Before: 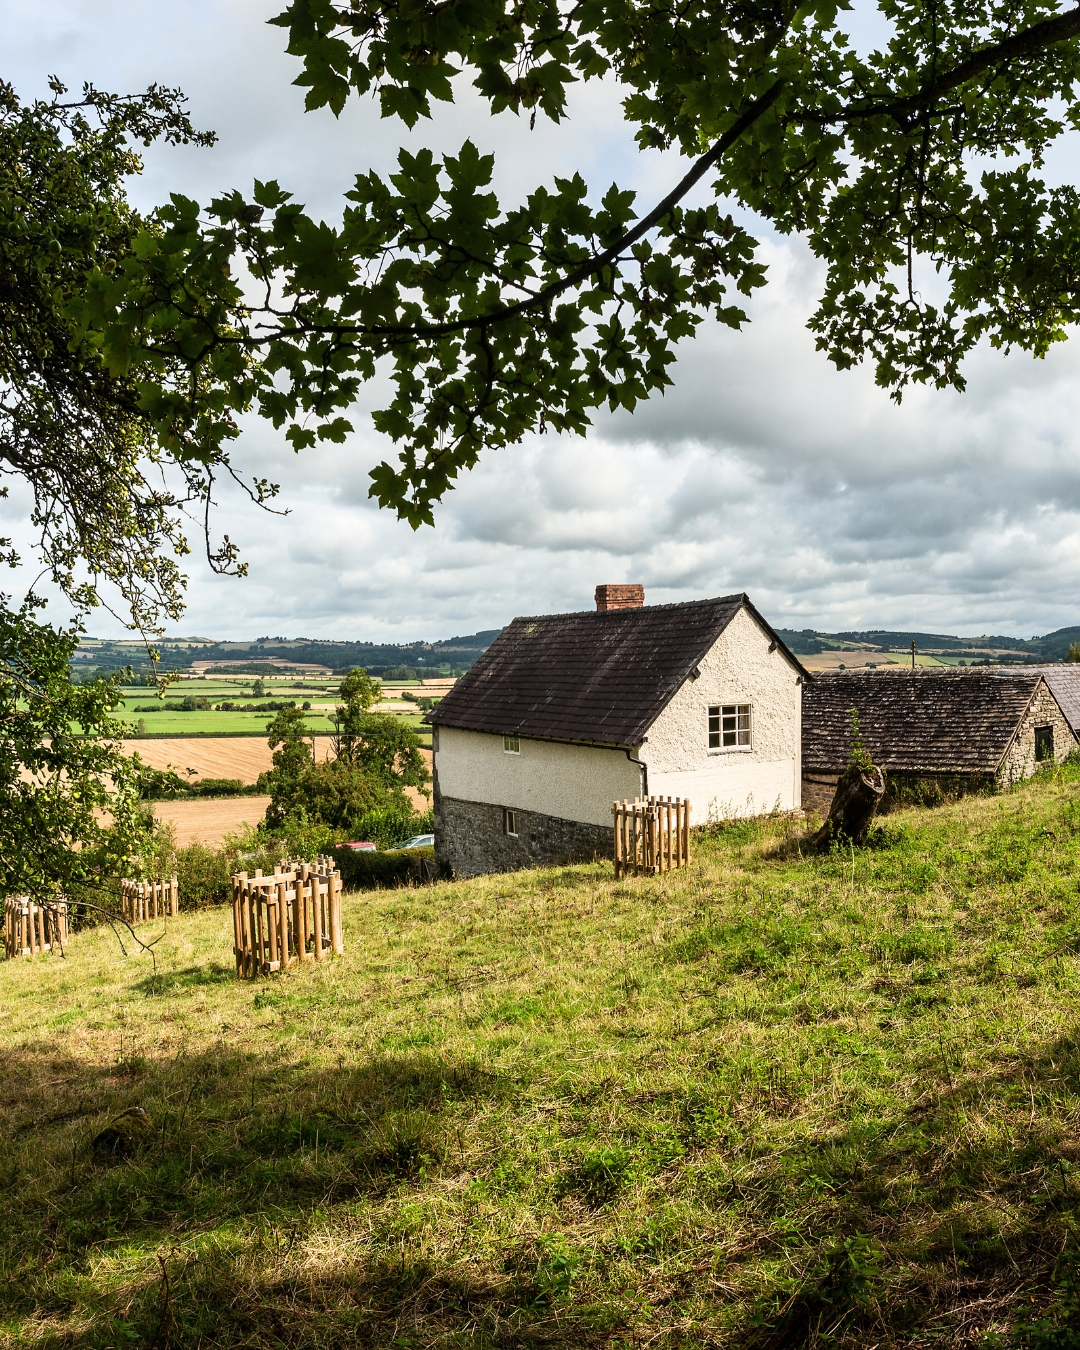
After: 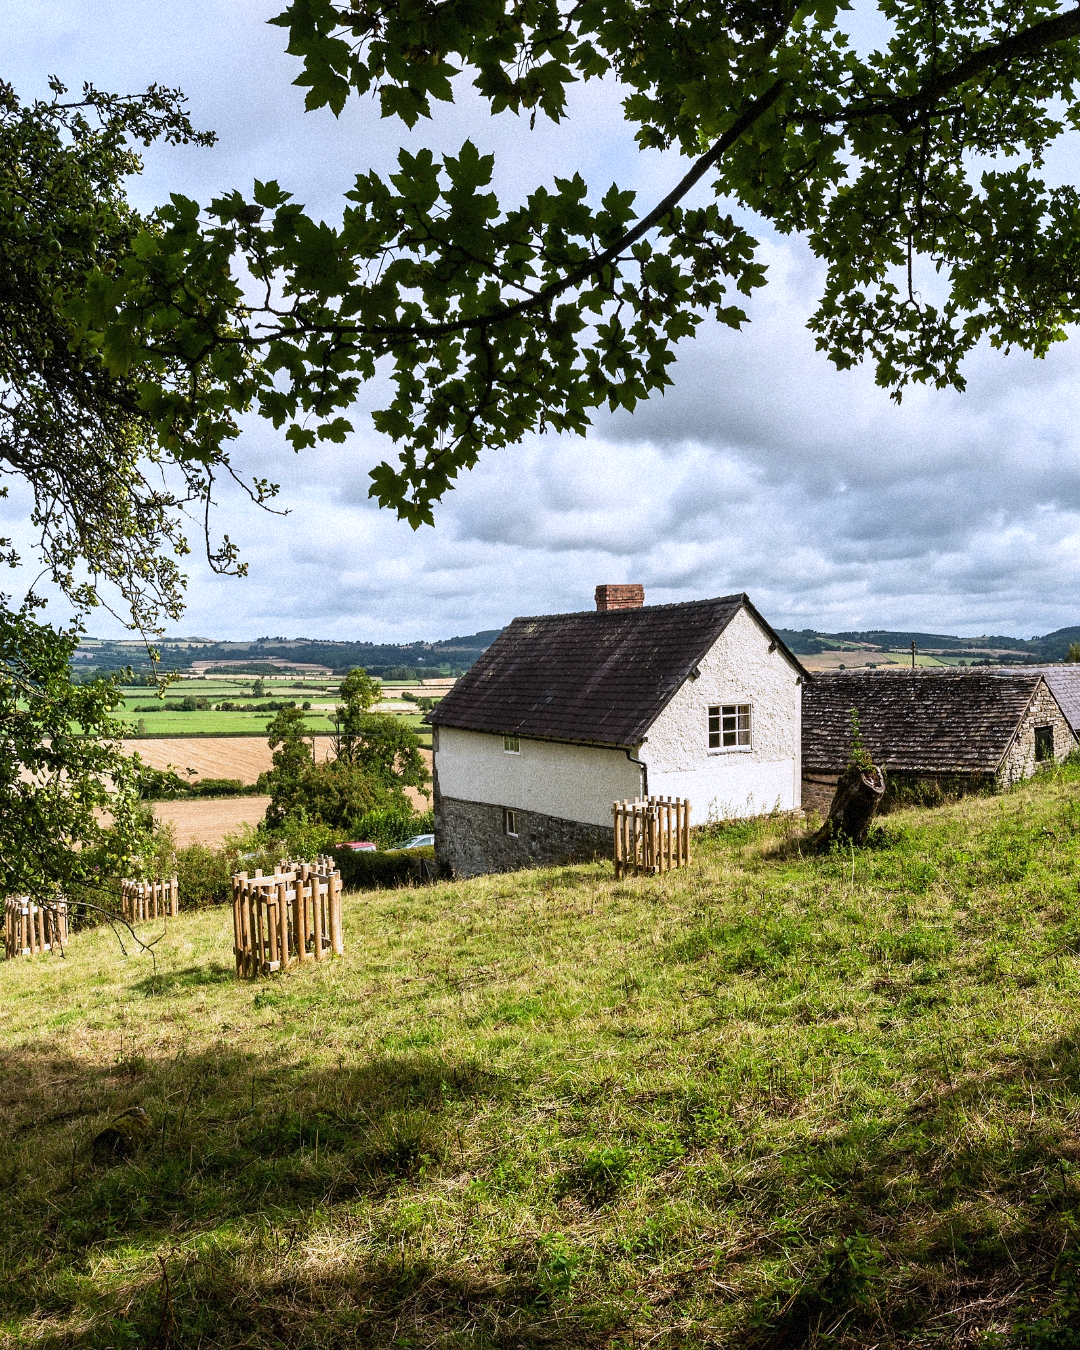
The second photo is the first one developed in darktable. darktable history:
grain: mid-tones bias 0%
white balance: red 0.967, blue 1.119, emerald 0.756
